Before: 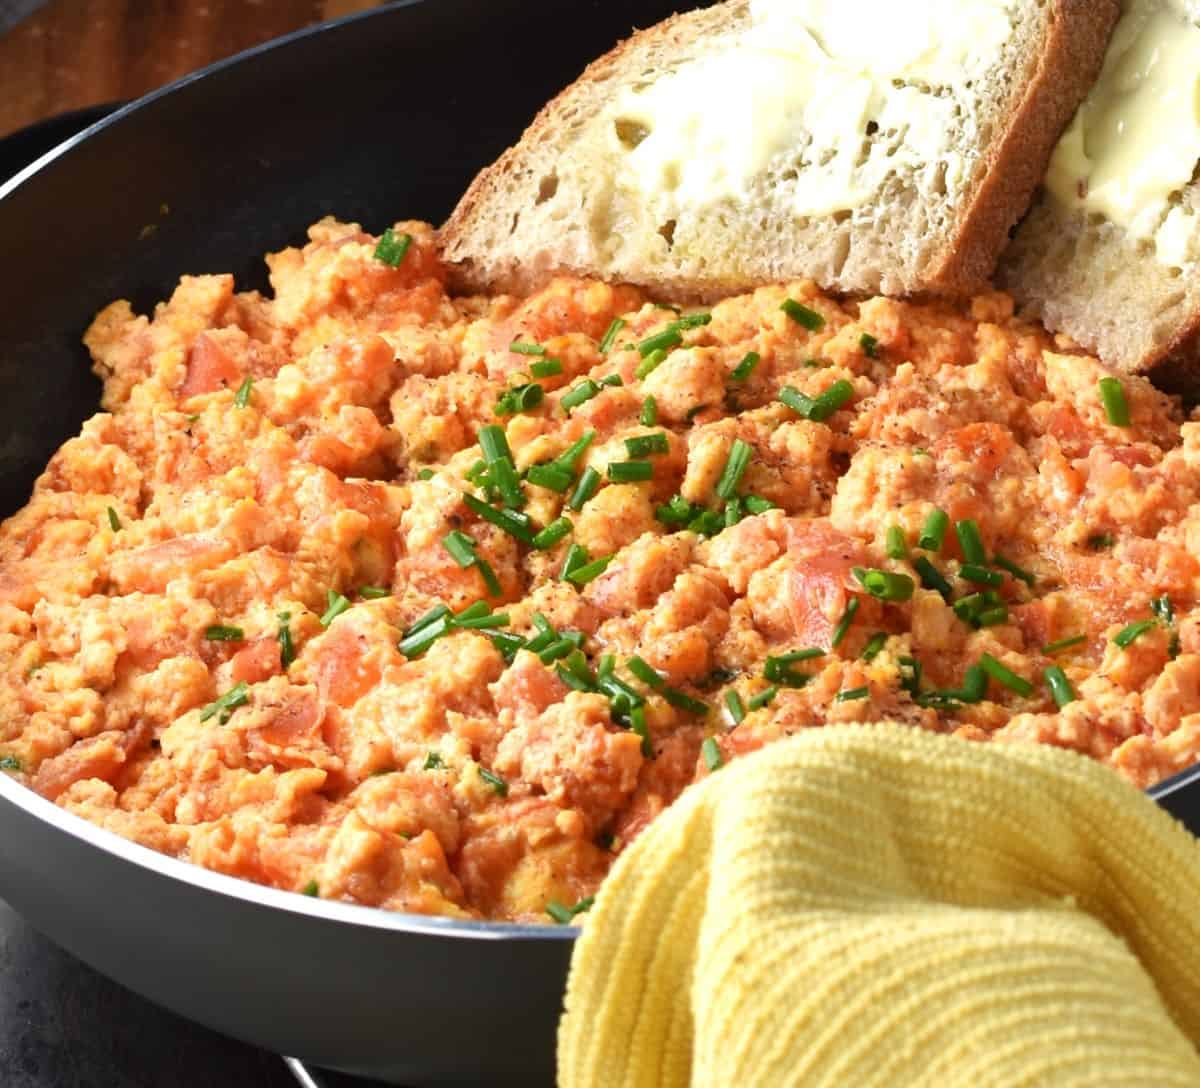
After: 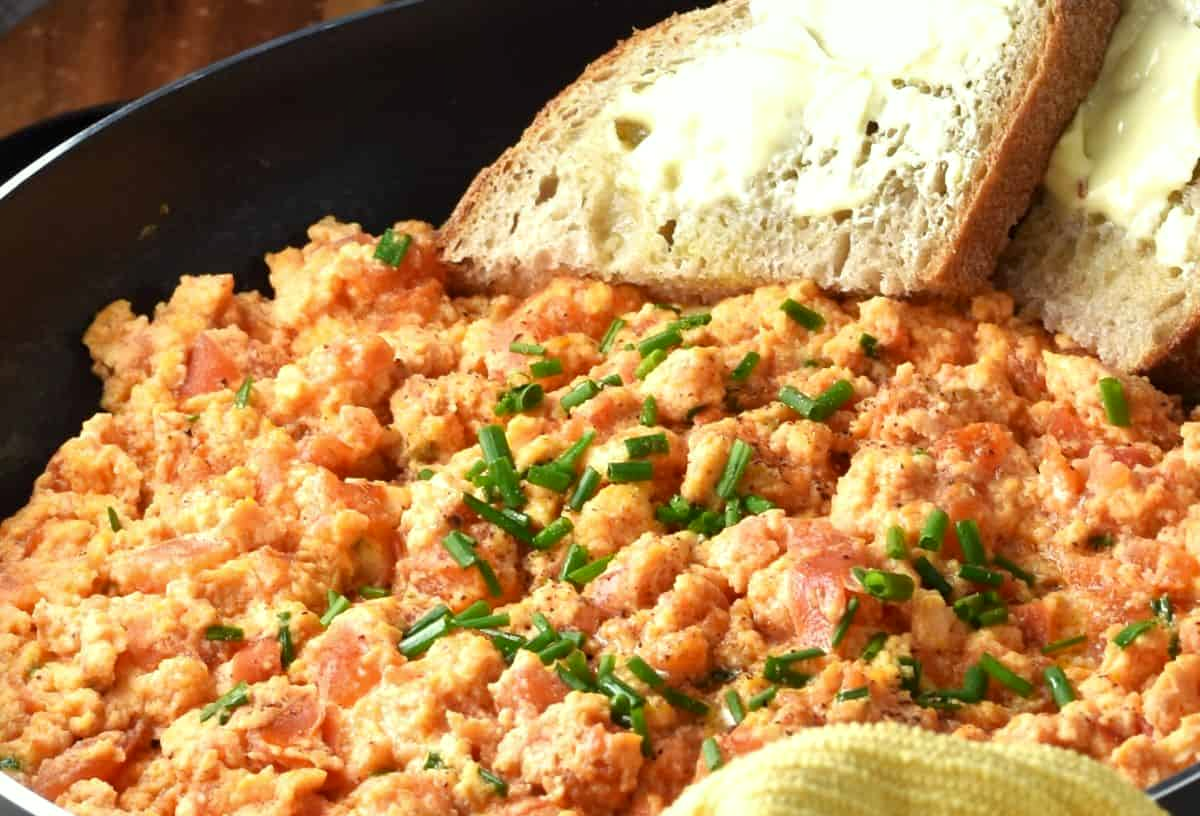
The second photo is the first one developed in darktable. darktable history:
crop: bottom 24.988%
local contrast: mode bilateral grid, contrast 20, coarseness 50, detail 120%, midtone range 0.2
color correction: highlights a* -2.68, highlights b* 2.57
